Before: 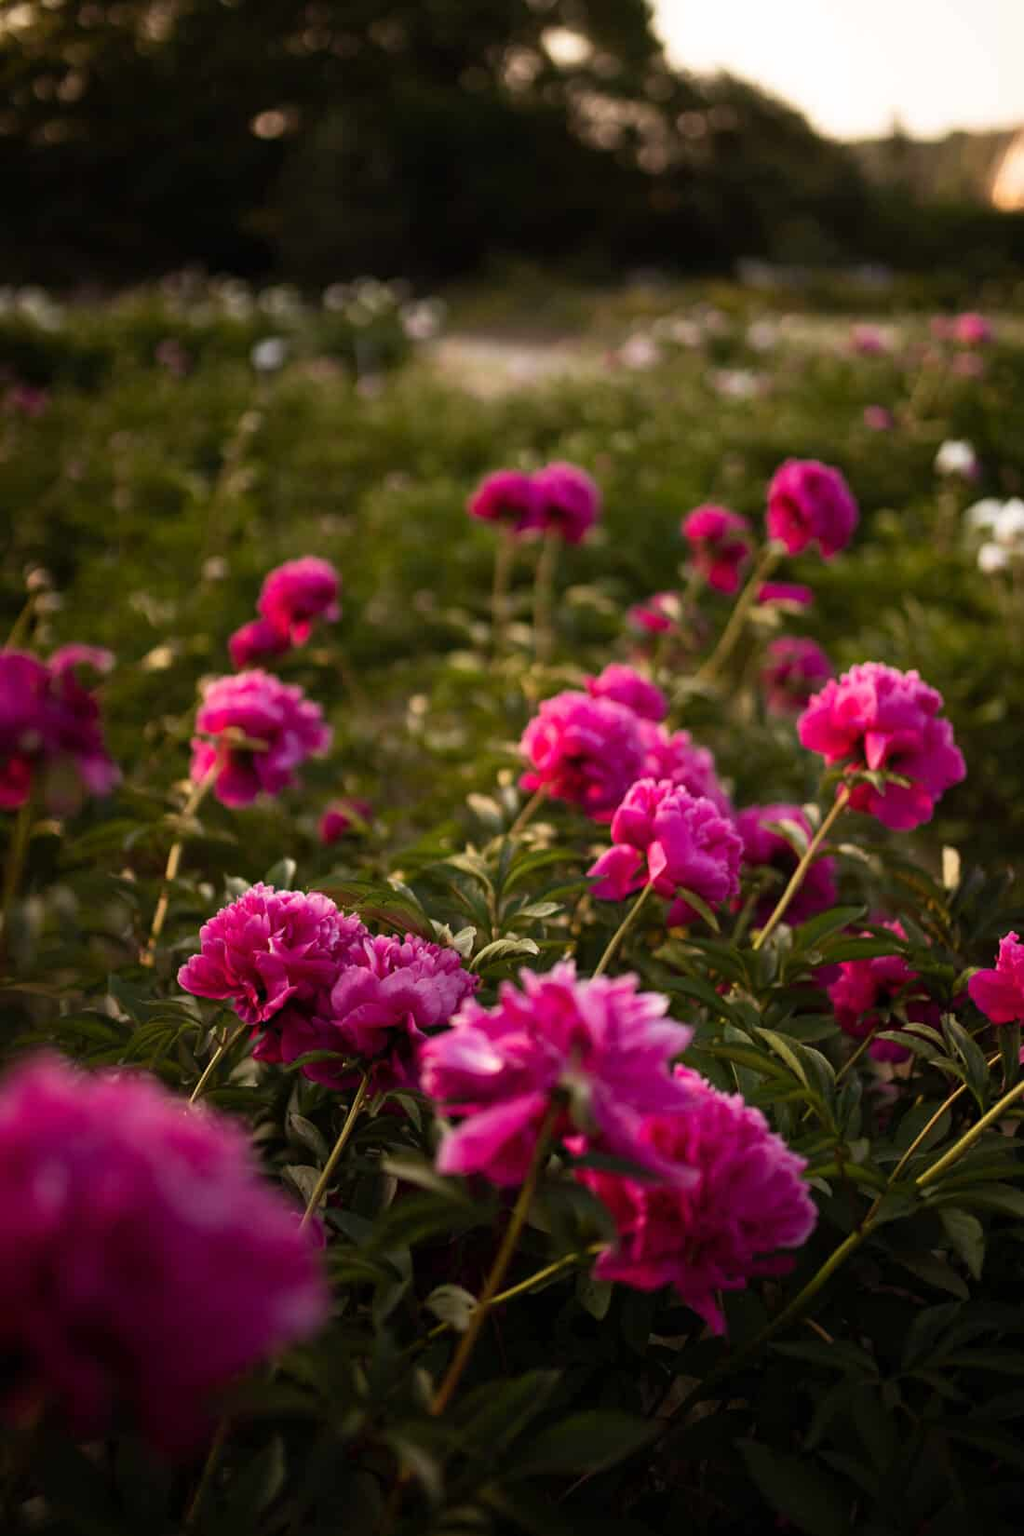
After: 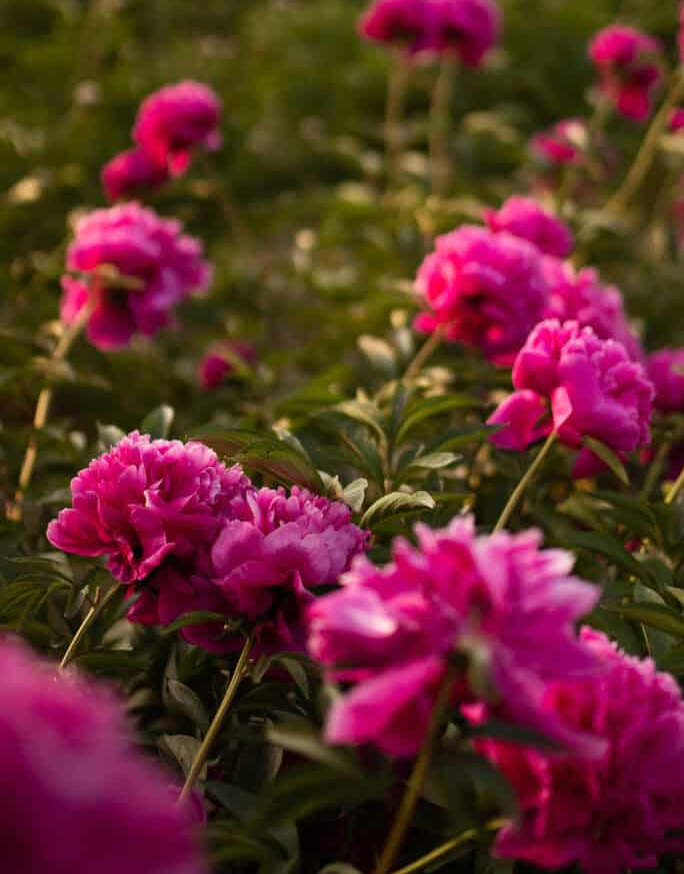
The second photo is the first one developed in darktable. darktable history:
crop: left 13.091%, top 31.349%, right 24.696%, bottom 15.647%
